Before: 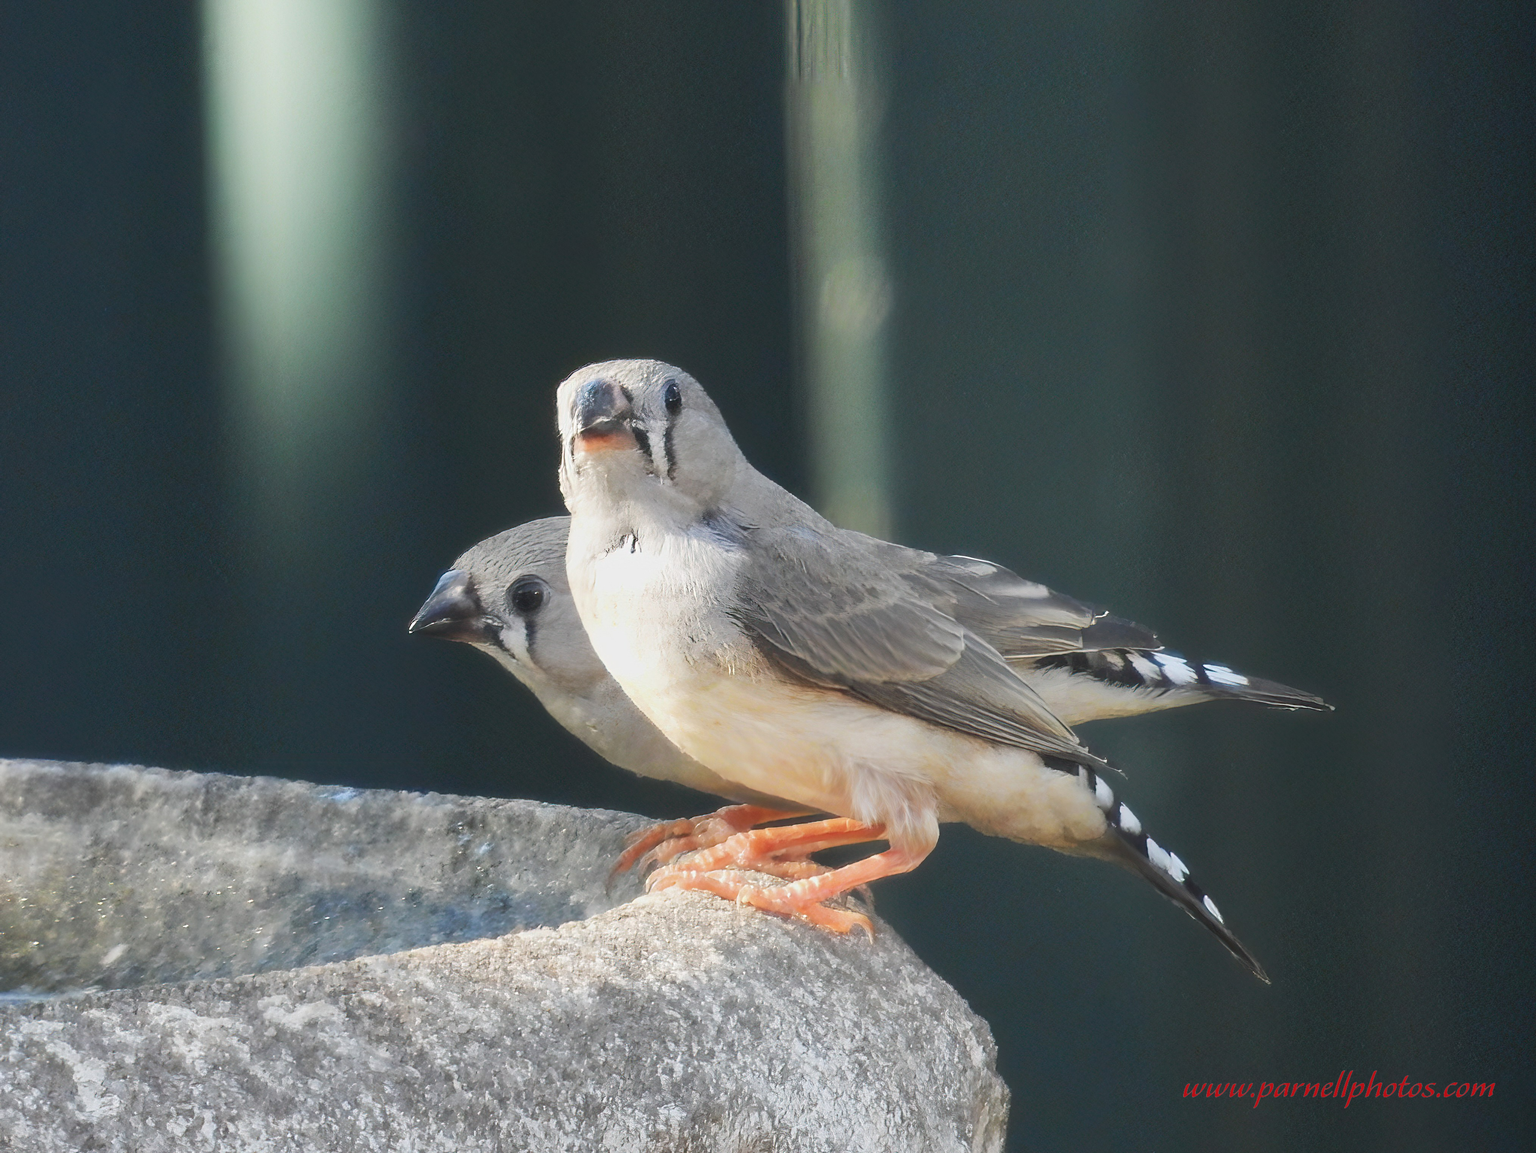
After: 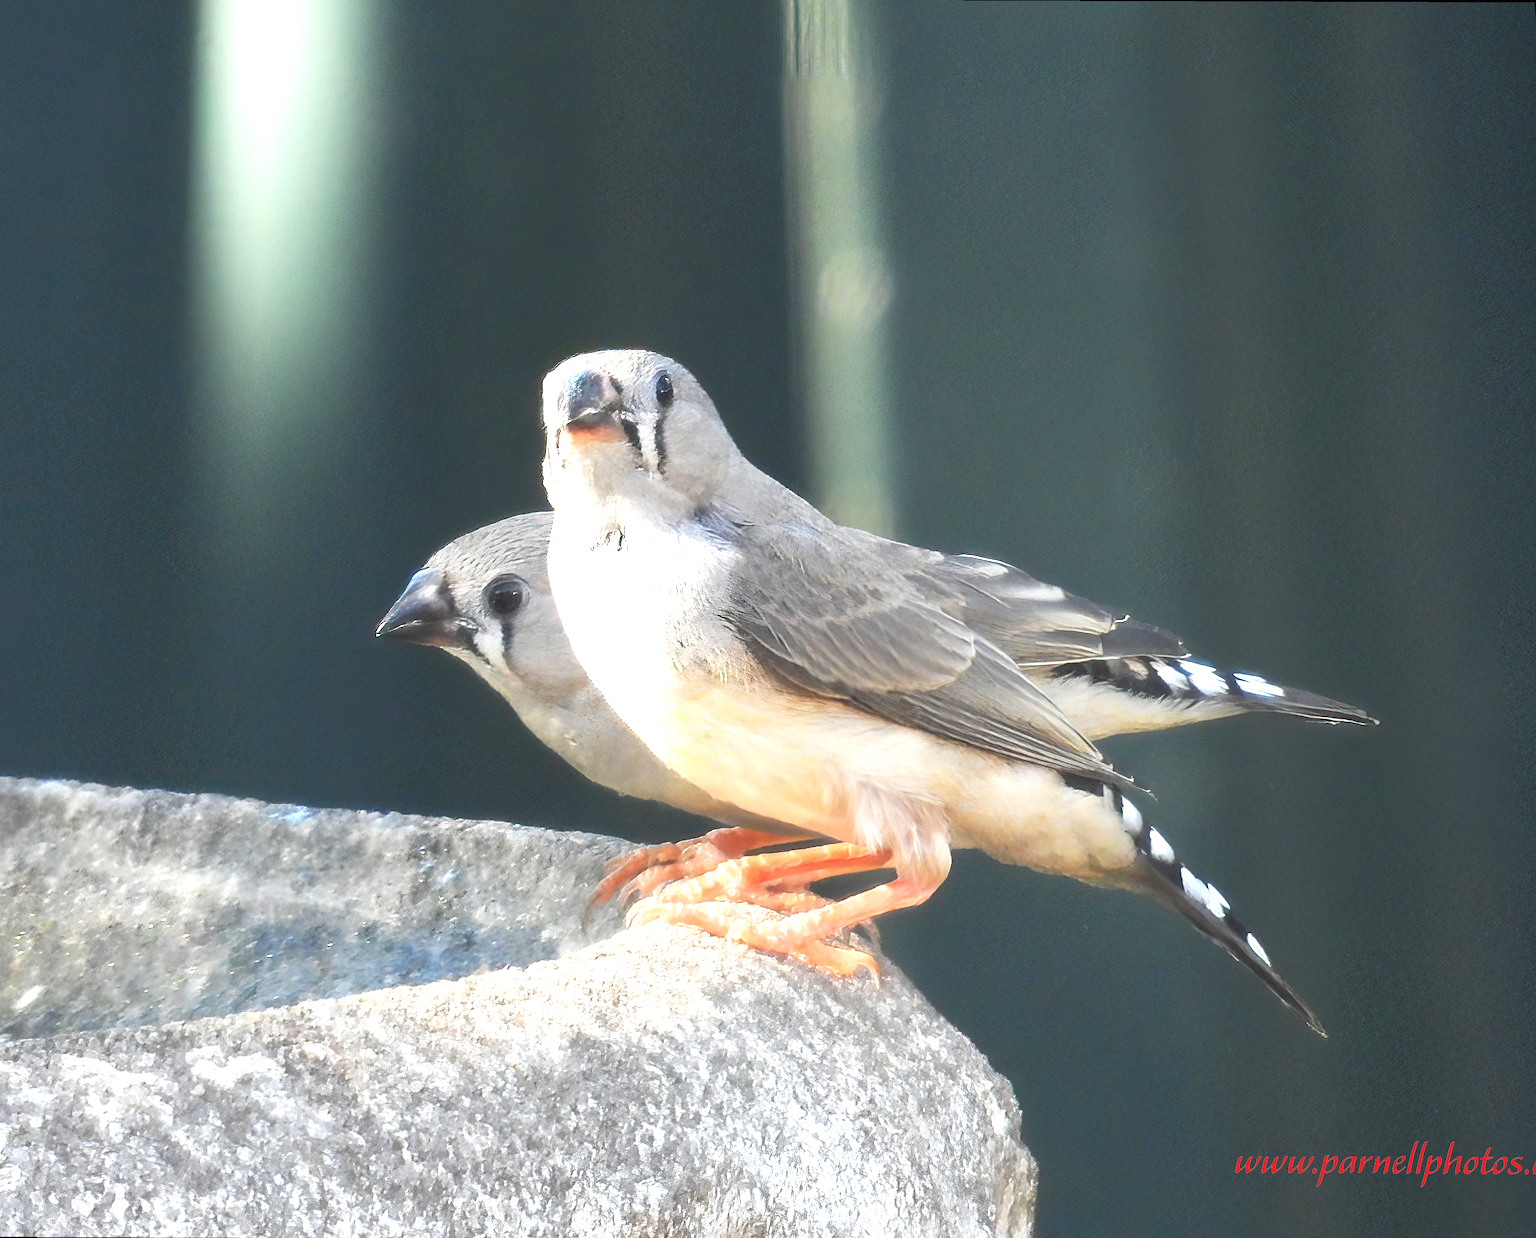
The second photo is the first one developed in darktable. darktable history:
exposure: black level correction 0, exposure 0.9 EV, compensate highlight preservation false
color balance rgb: on, module defaults
rotate and perspective: rotation 0.215°, lens shift (vertical) -0.139, crop left 0.069, crop right 0.939, crop top 0.002, crop bottom 0.996
